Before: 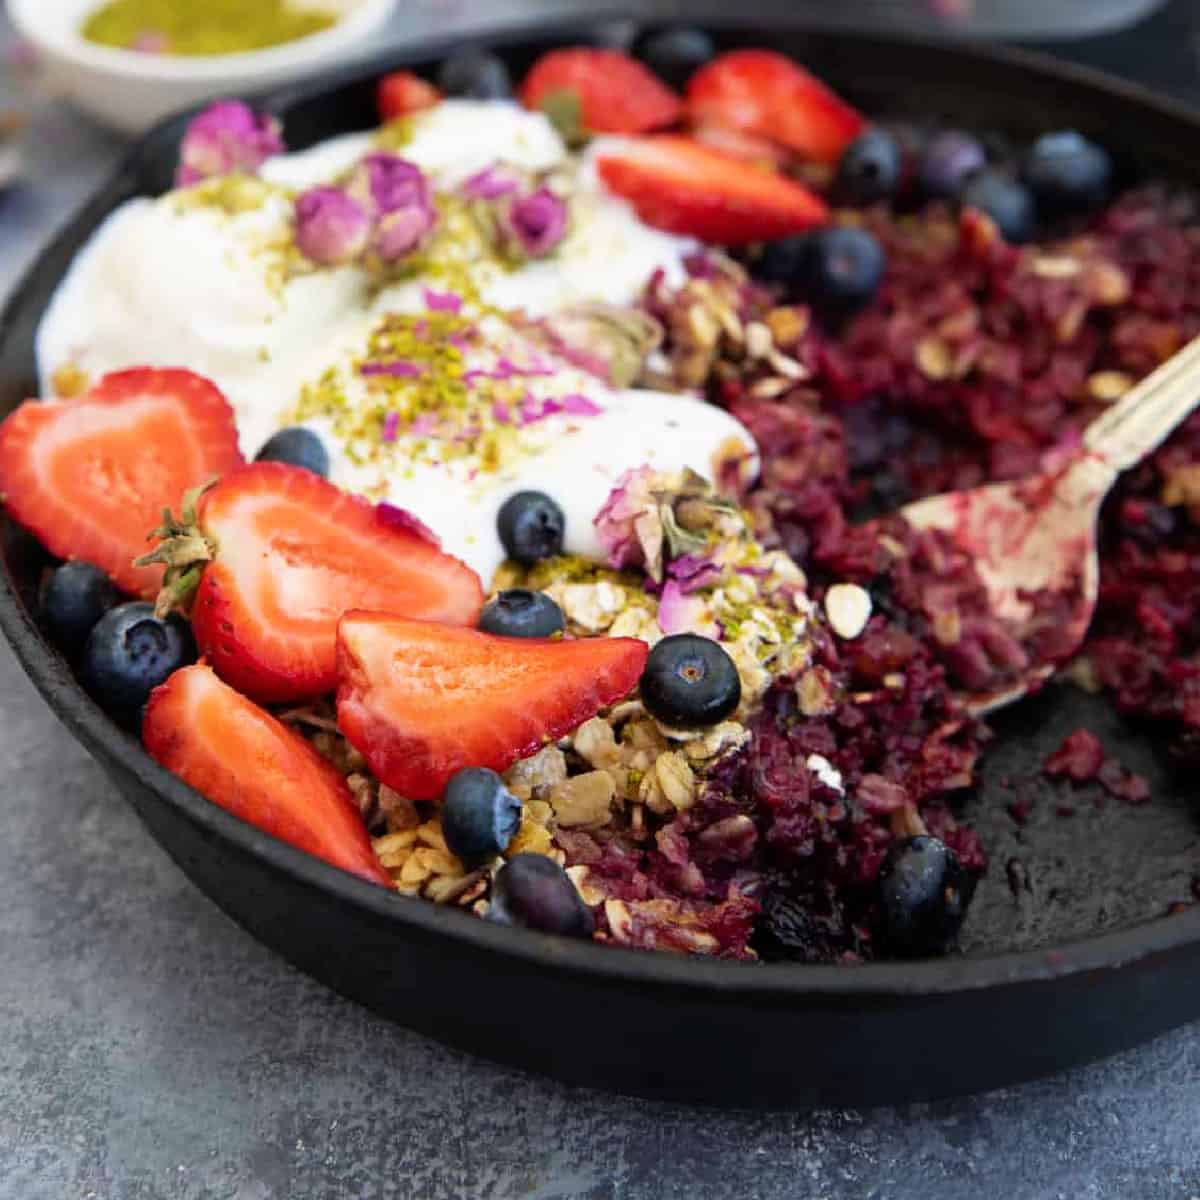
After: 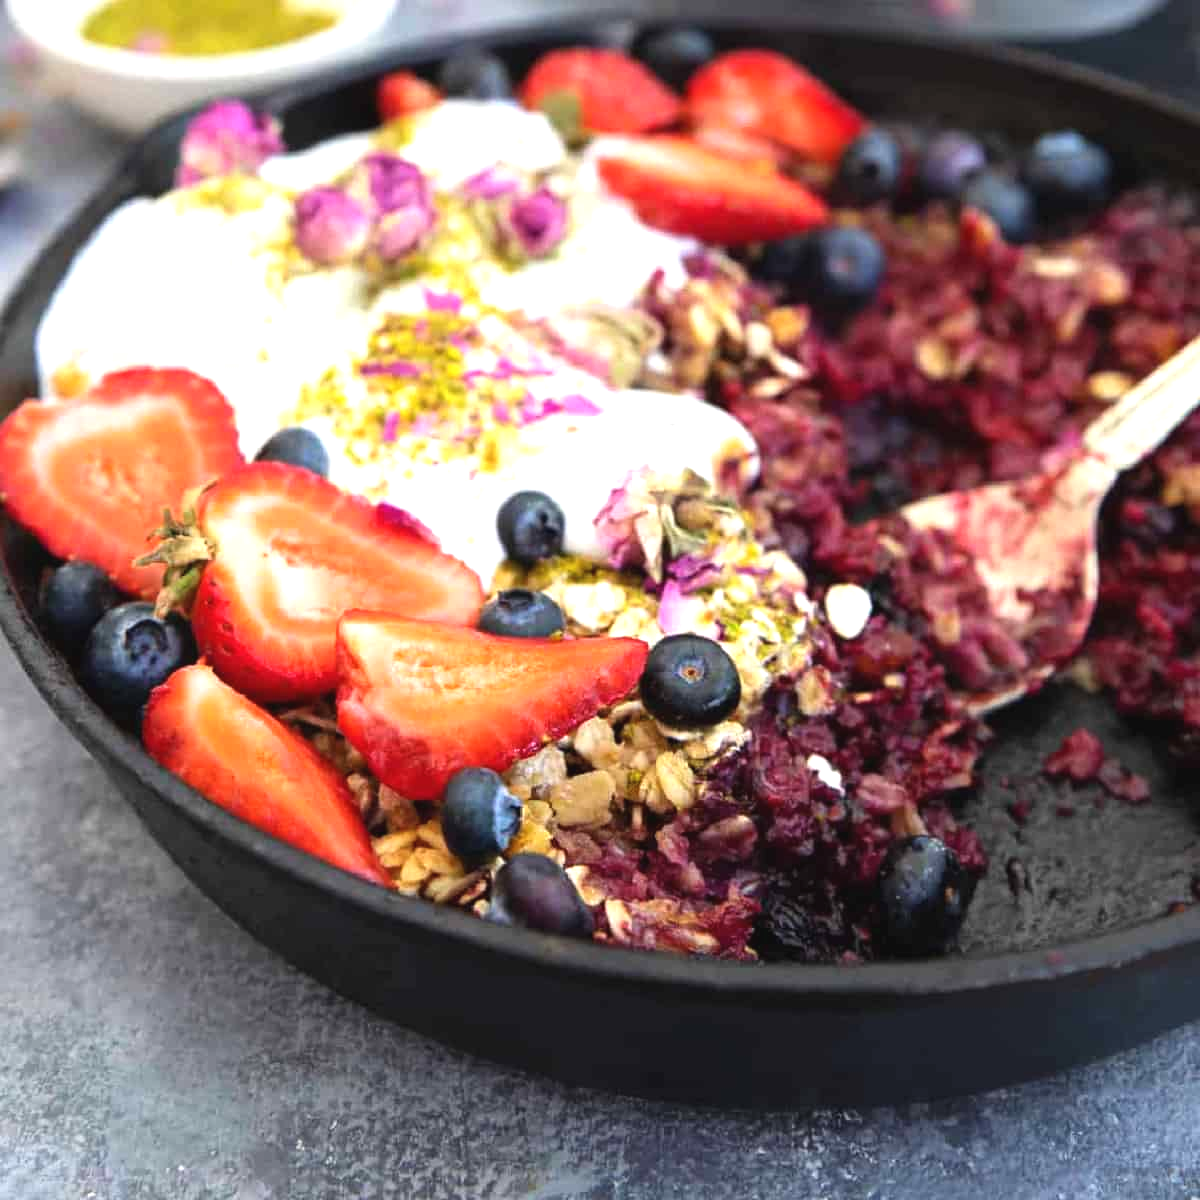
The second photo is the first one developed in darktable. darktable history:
exposure: black level correction -0.002, exposure 0.711 EV, compensate highlight preservation false
